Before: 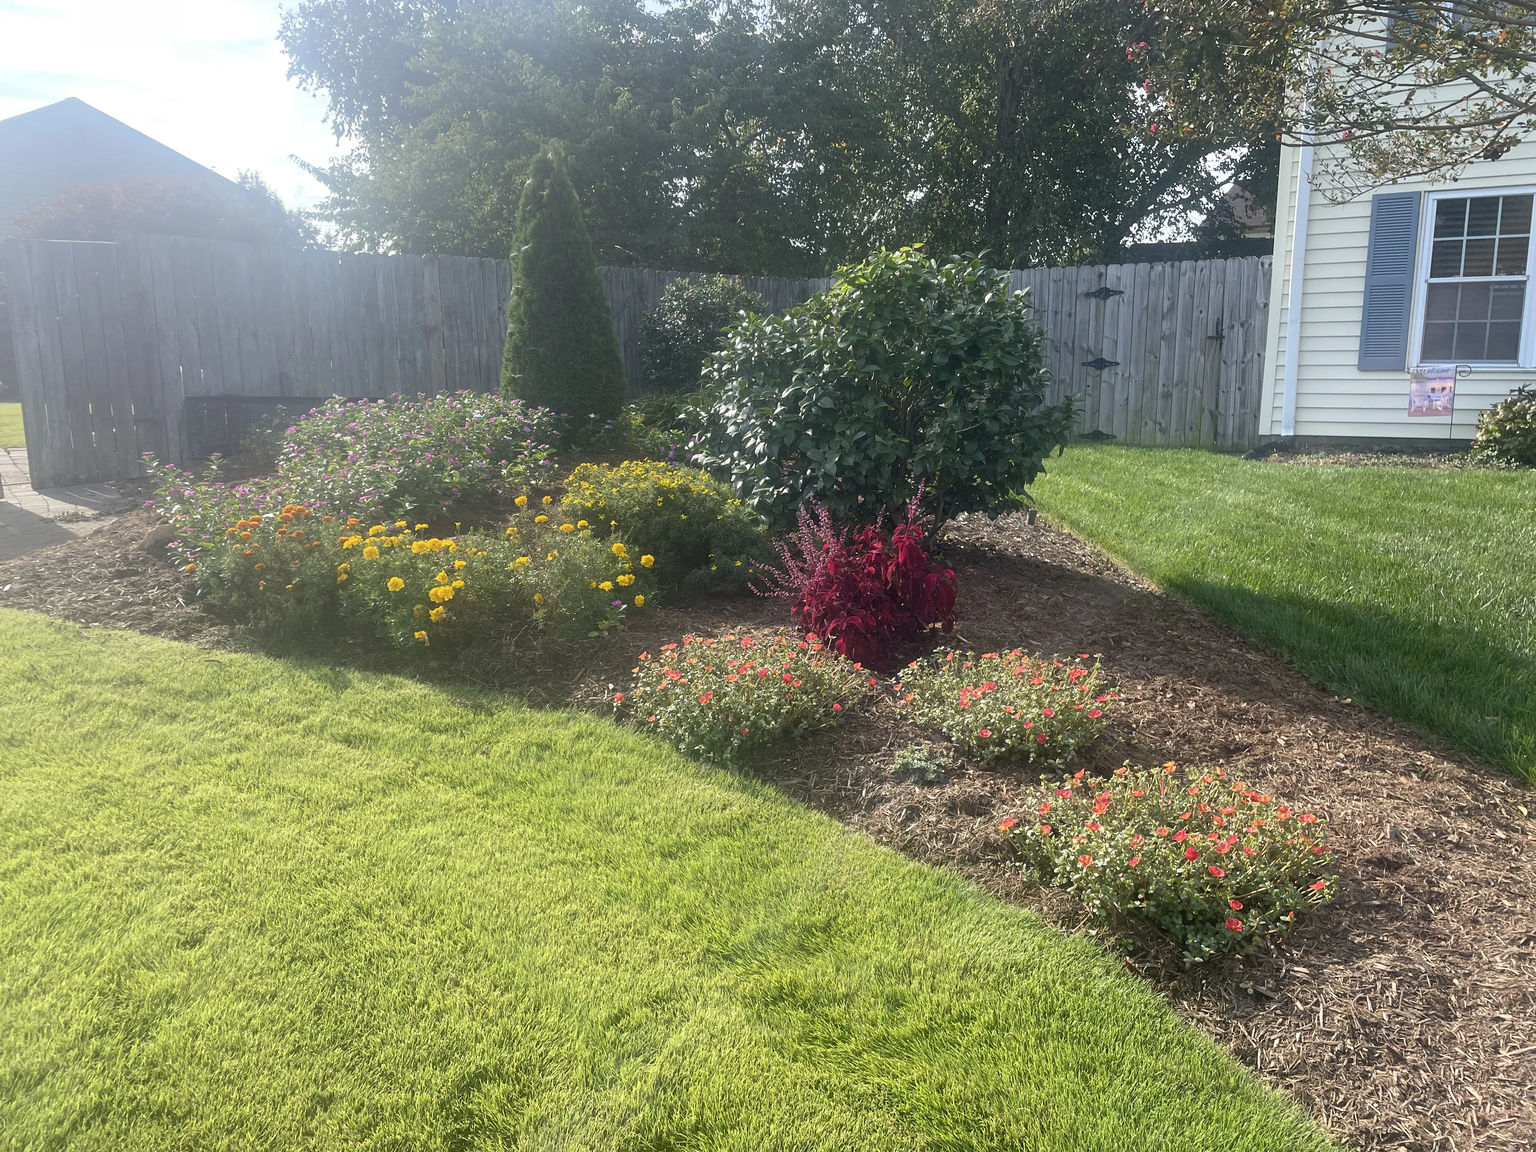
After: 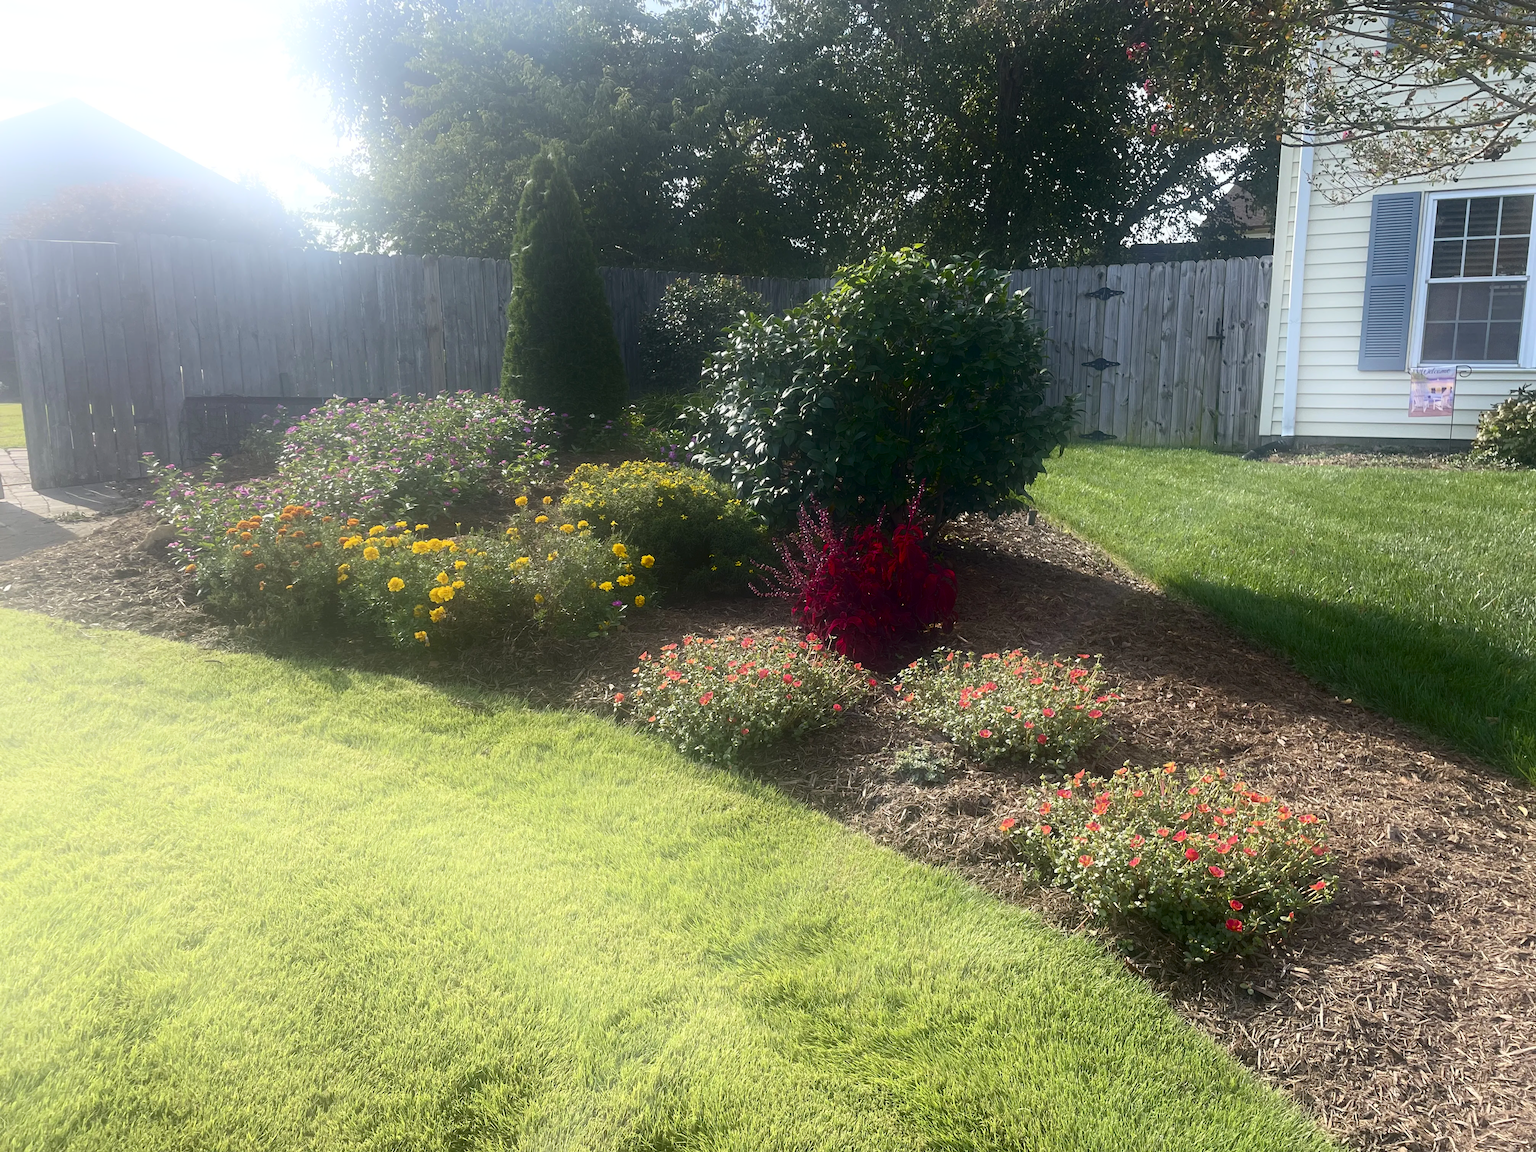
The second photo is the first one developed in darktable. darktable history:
haze removal: compatibility mode true, adaptive false
shadows and highlights: shadows -90, highlights 90, soften with gaussian
